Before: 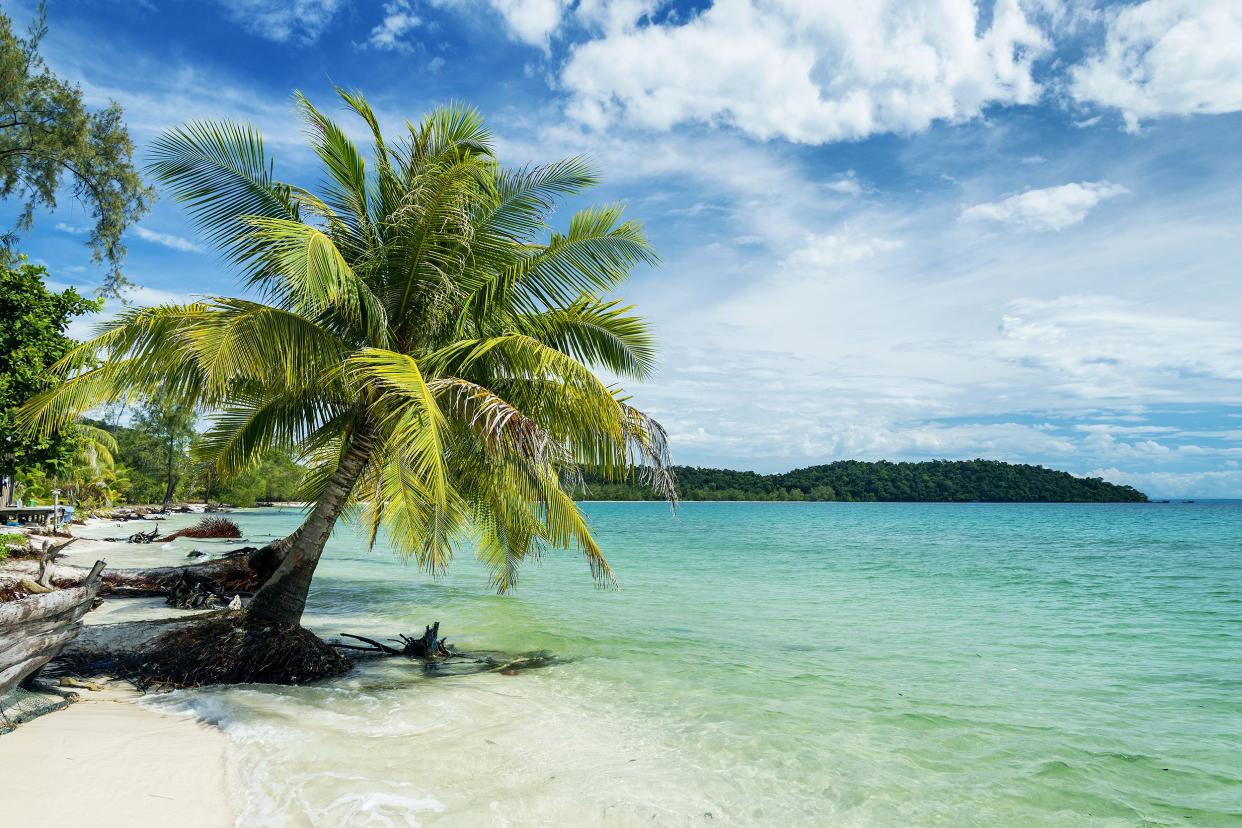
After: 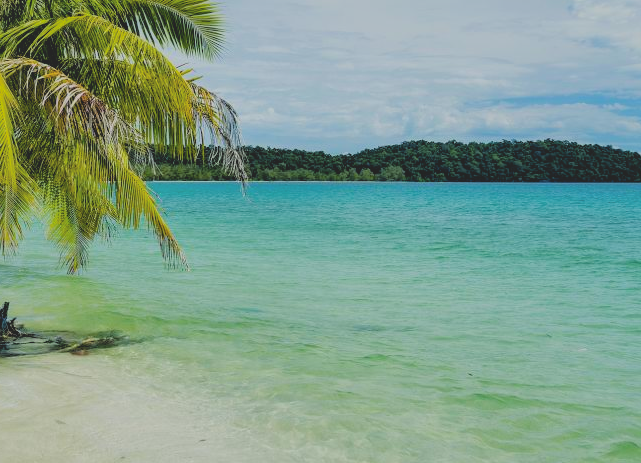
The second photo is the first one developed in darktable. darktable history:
shadows and highlights: on, module defaults
crop: left 34.635%, top 38.669%, right 13.744%, bottom 5.306%
contrast brightness saturation: contrast -0.142, brightness 0.053, saturation -0.118
color balance rgb: shadows lift › chroma 0.752%, shadows lift › hue 113.54°, perceptual saturation grading › global saturation 25.496%, global vibrance 15.195%
filmic rgb: black relative exposure -3.86 EV, white relative exposure 3.48 EV, hardness 2.66, contrast 1.102
